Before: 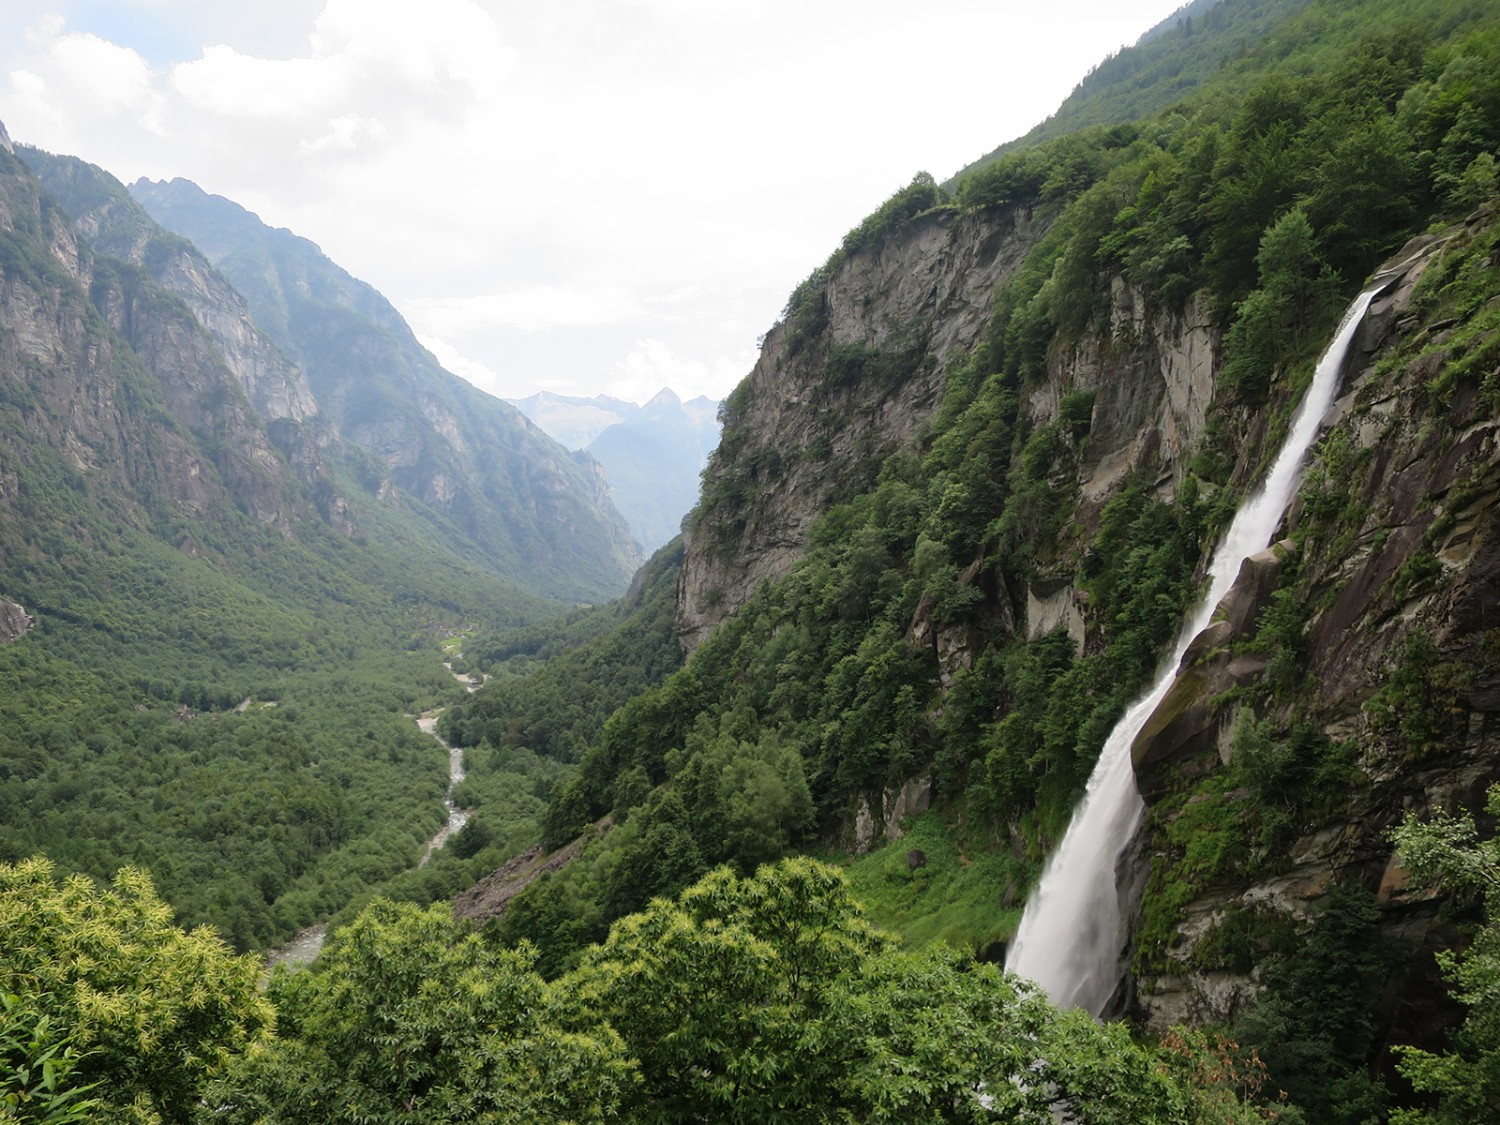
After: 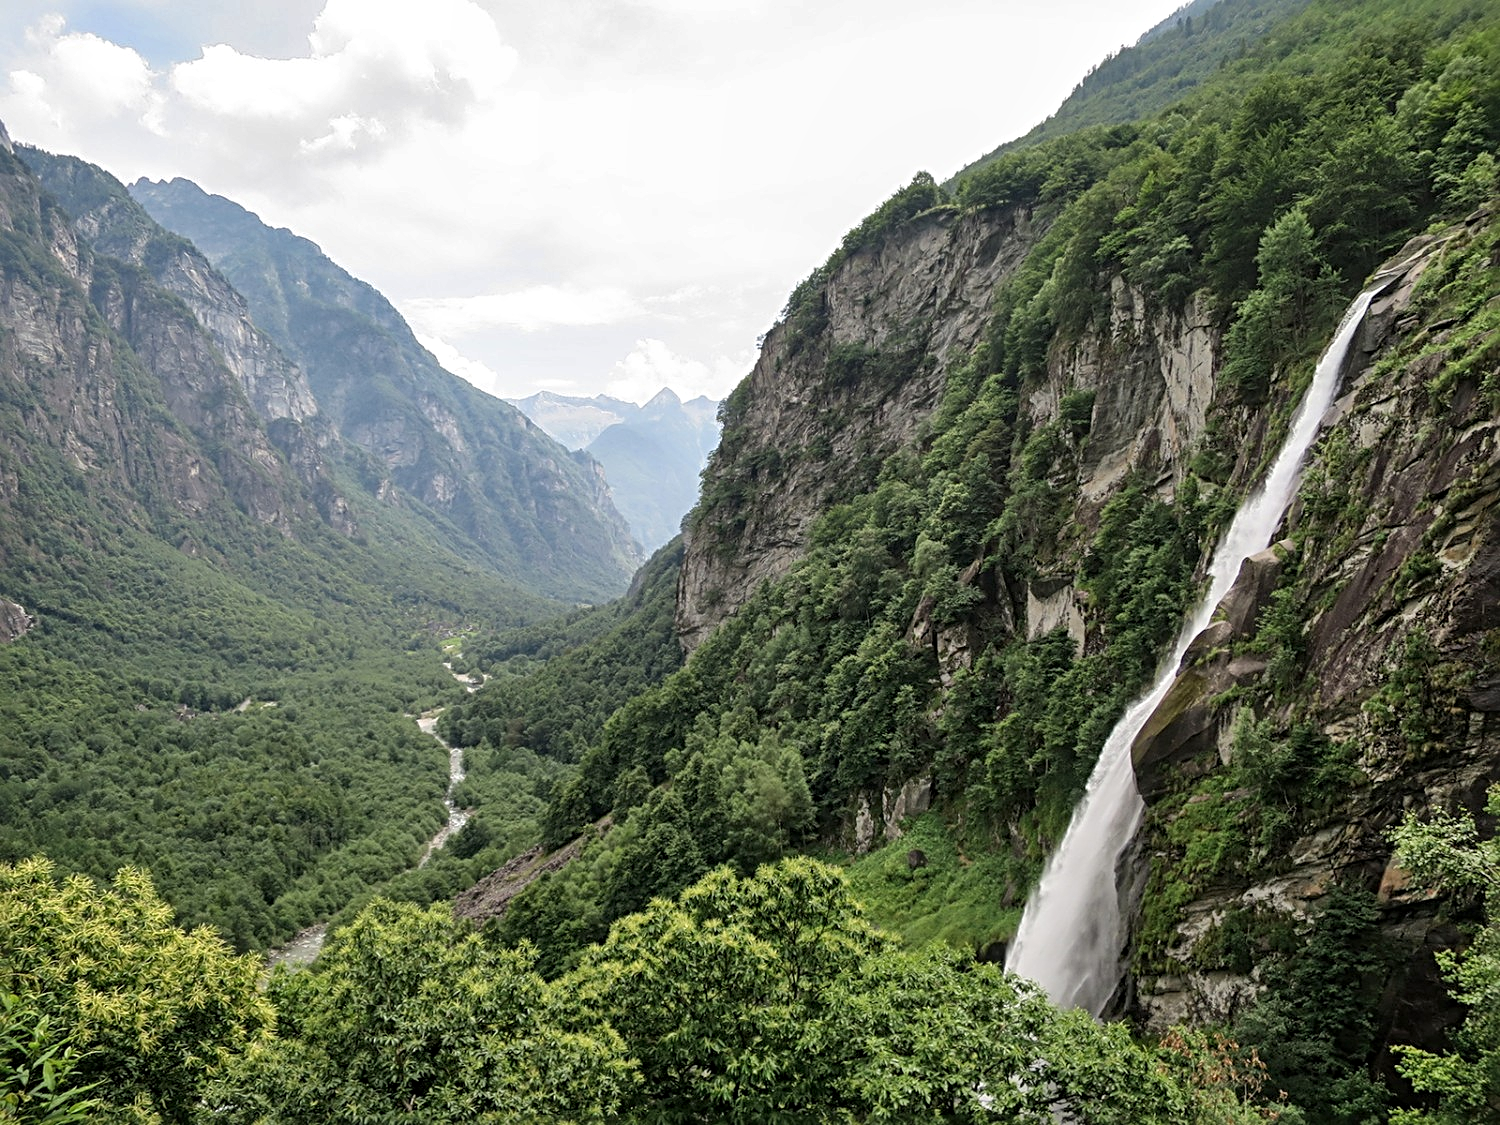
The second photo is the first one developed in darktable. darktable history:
shadows and highlights: soften with gaussian
local contrast: on, module defaults
sharpen: radius 3.977
